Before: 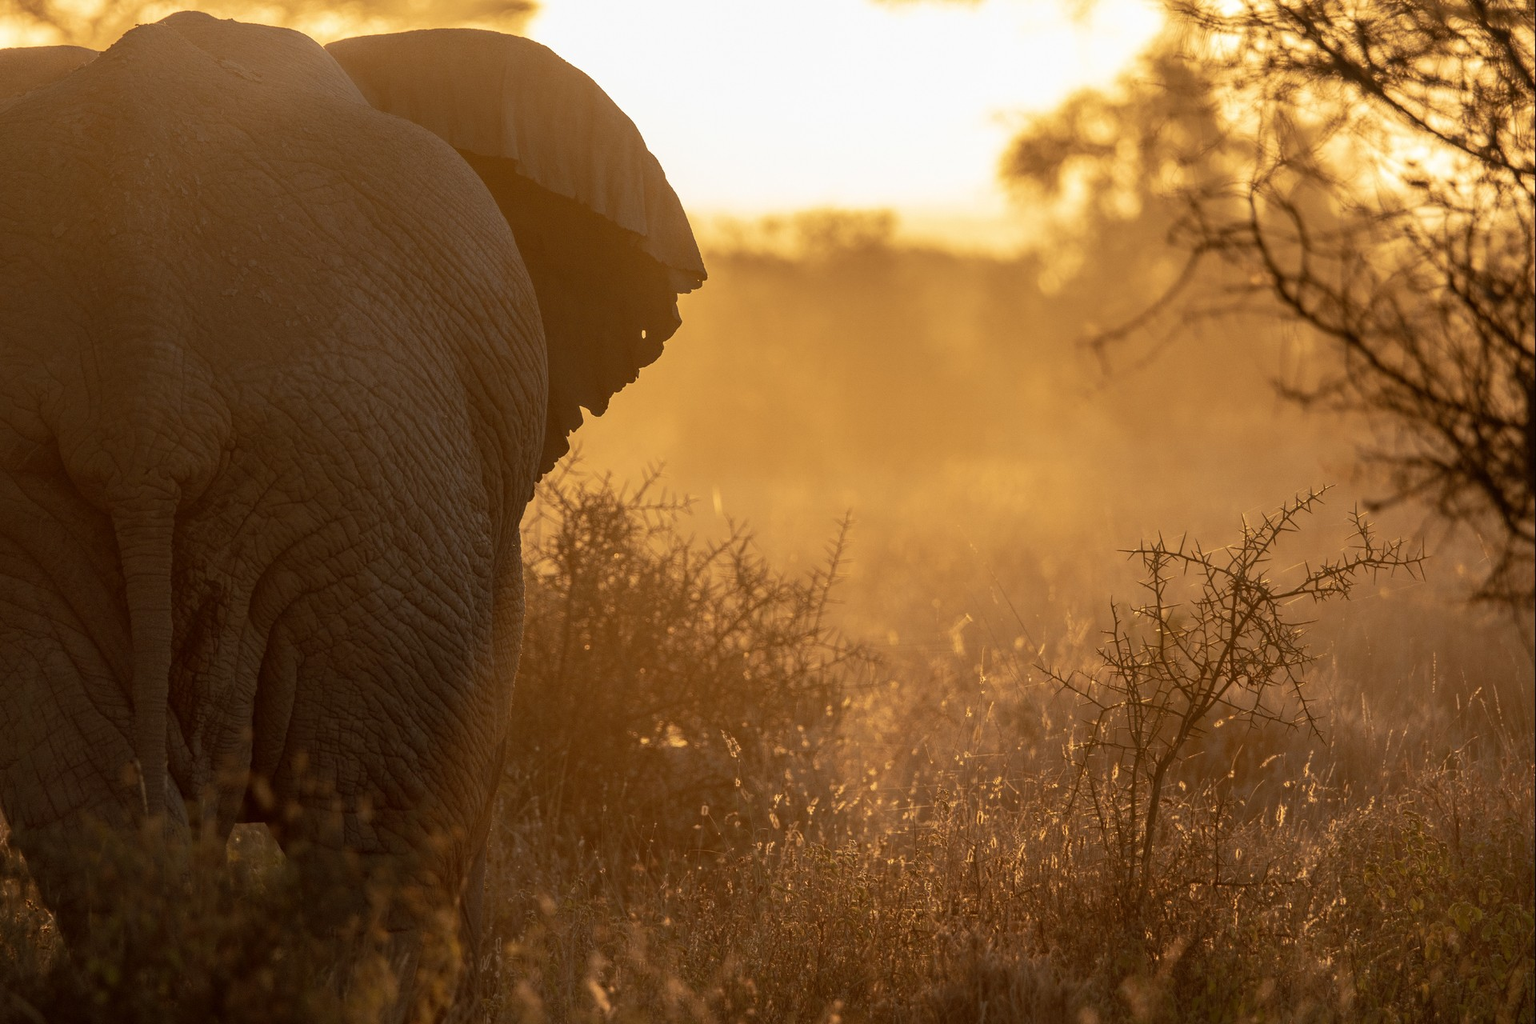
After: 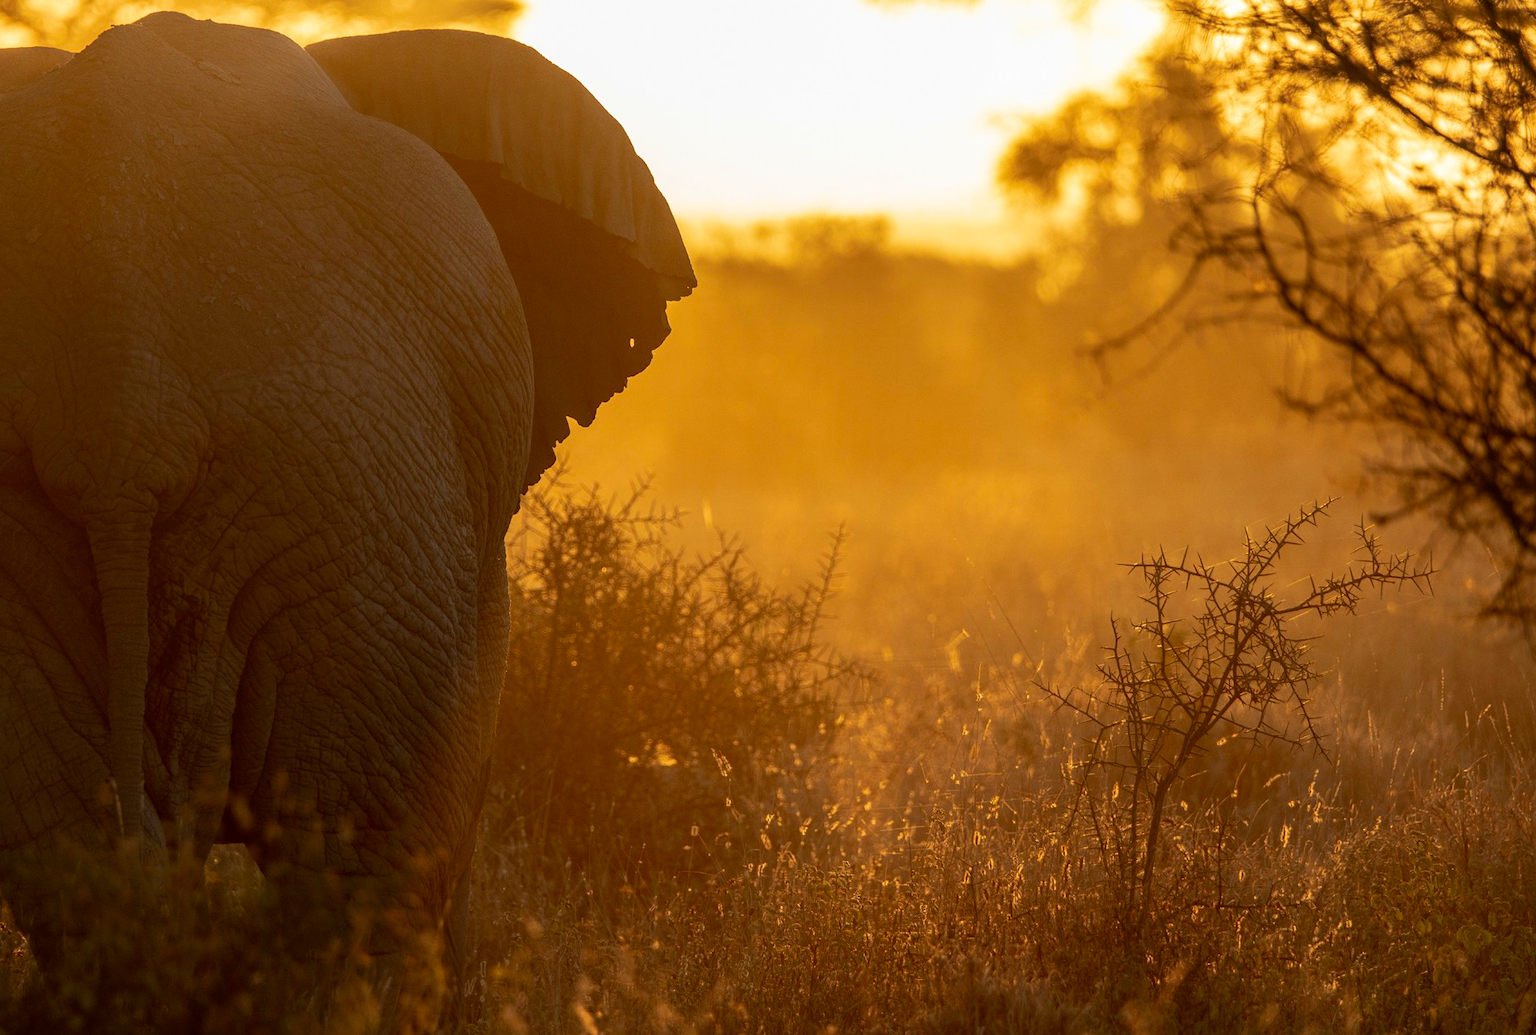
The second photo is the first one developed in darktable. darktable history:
contrast brightness saturation: brightness -0.02, saturation 0.35
crop and rotate: left 1.774%, right 0.633%, bottom 1.28%
